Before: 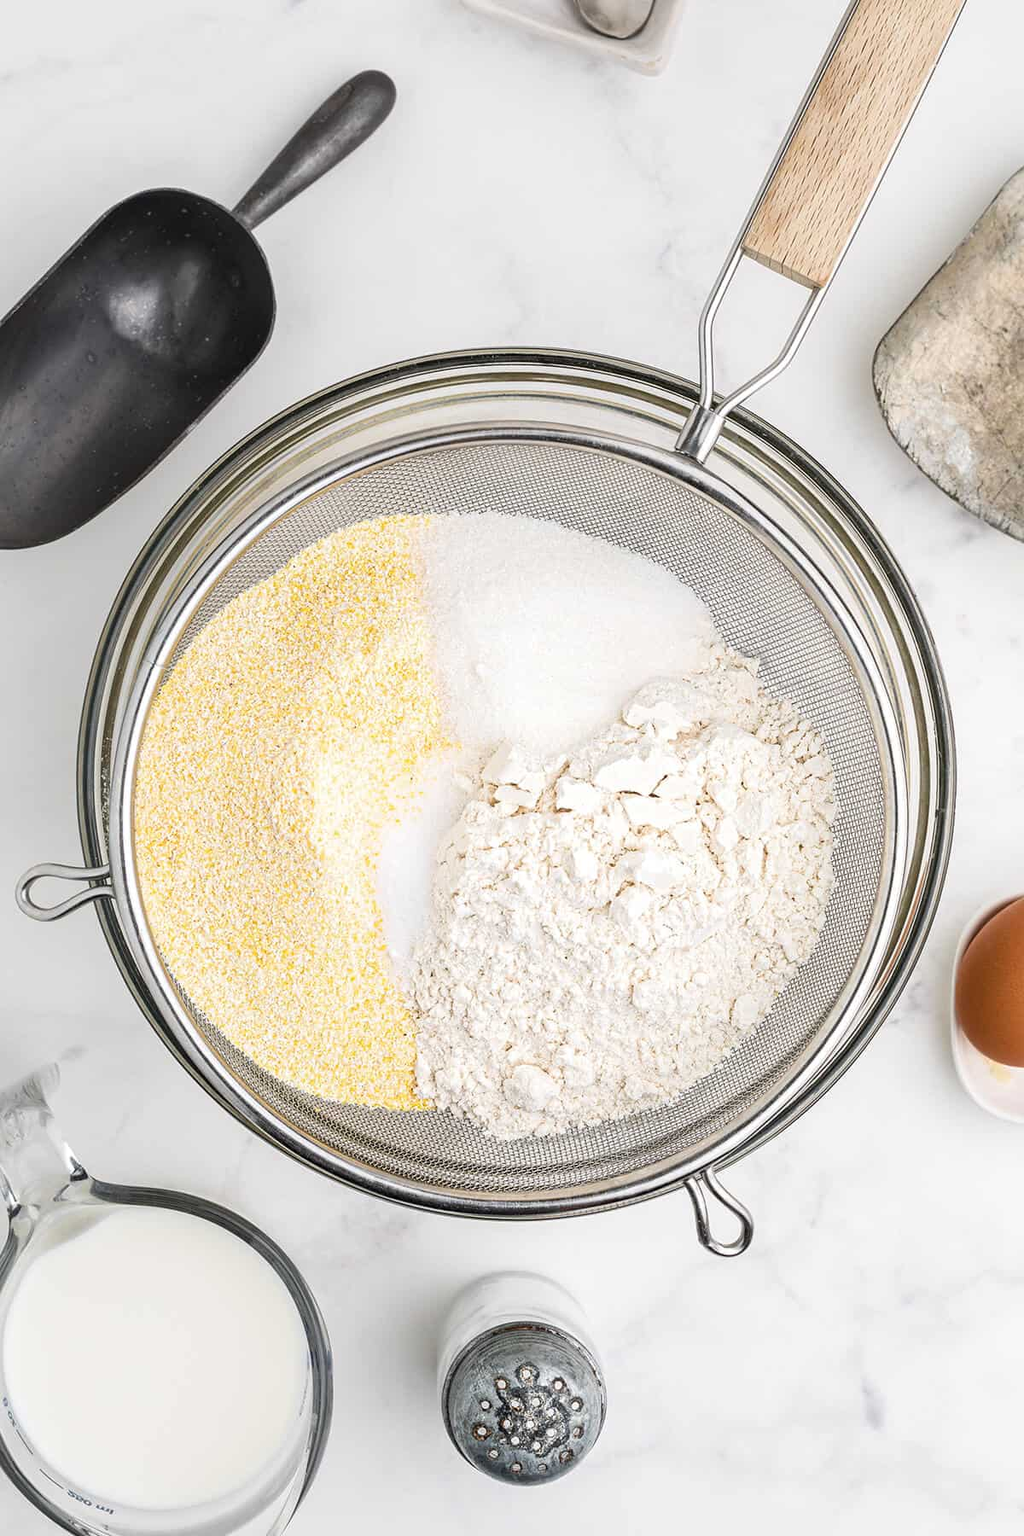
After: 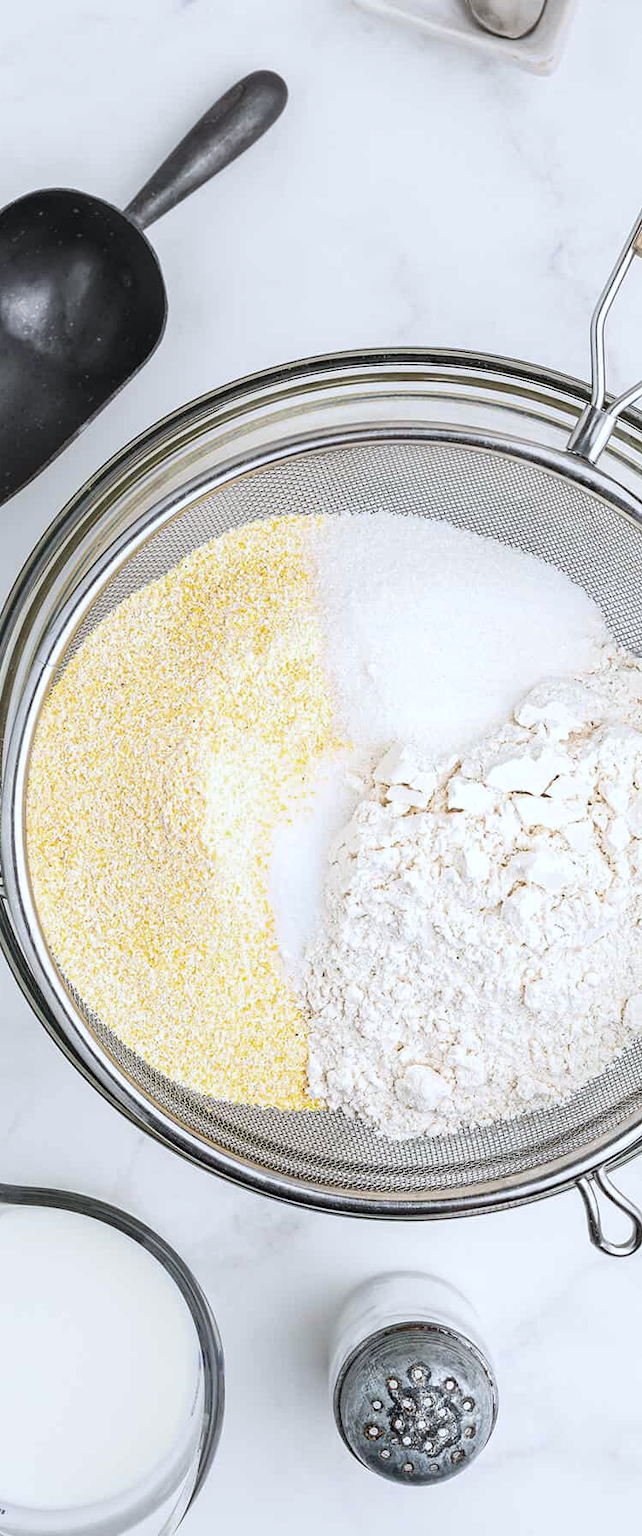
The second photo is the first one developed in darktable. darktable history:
crop: left 10.644%, right 26.528%
white balance: red 0.967, blue 1.049
